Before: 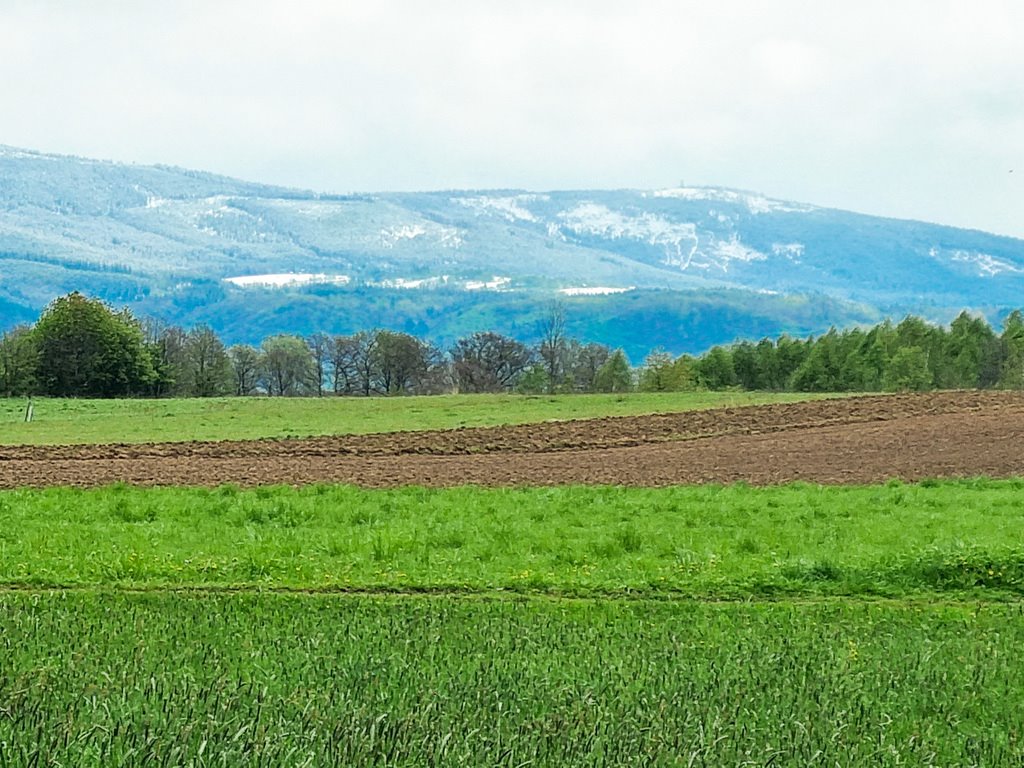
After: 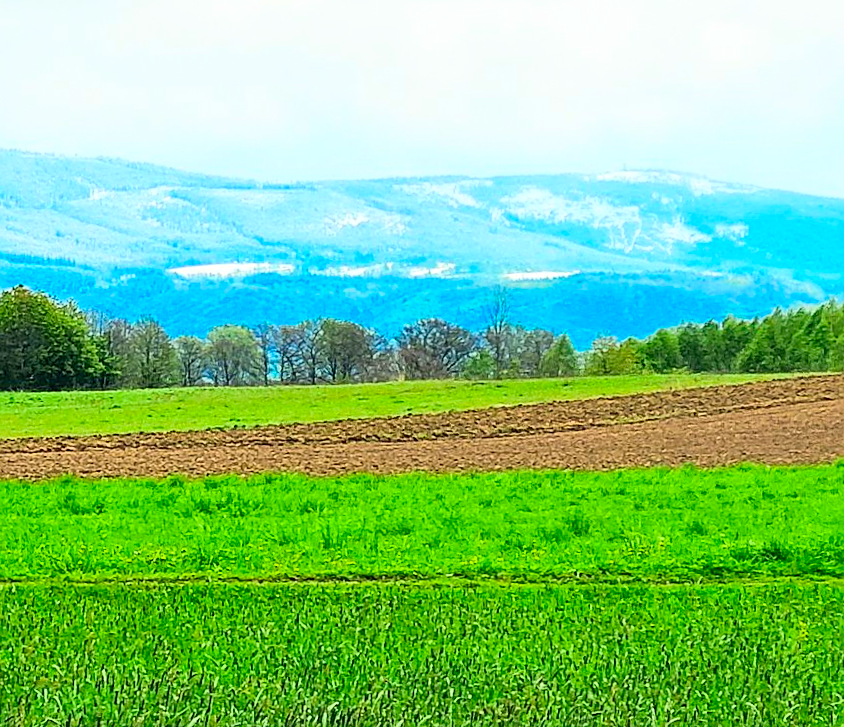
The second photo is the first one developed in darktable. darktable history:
sharpen: on, module defaults
contrast brightness saturation: contrast 0.204, brightness 0.196, saturation 0.791
crop and rotate: angle 0.967°, left 4.341%, top 0.755%, right 11.329%, bottom 2.425%
